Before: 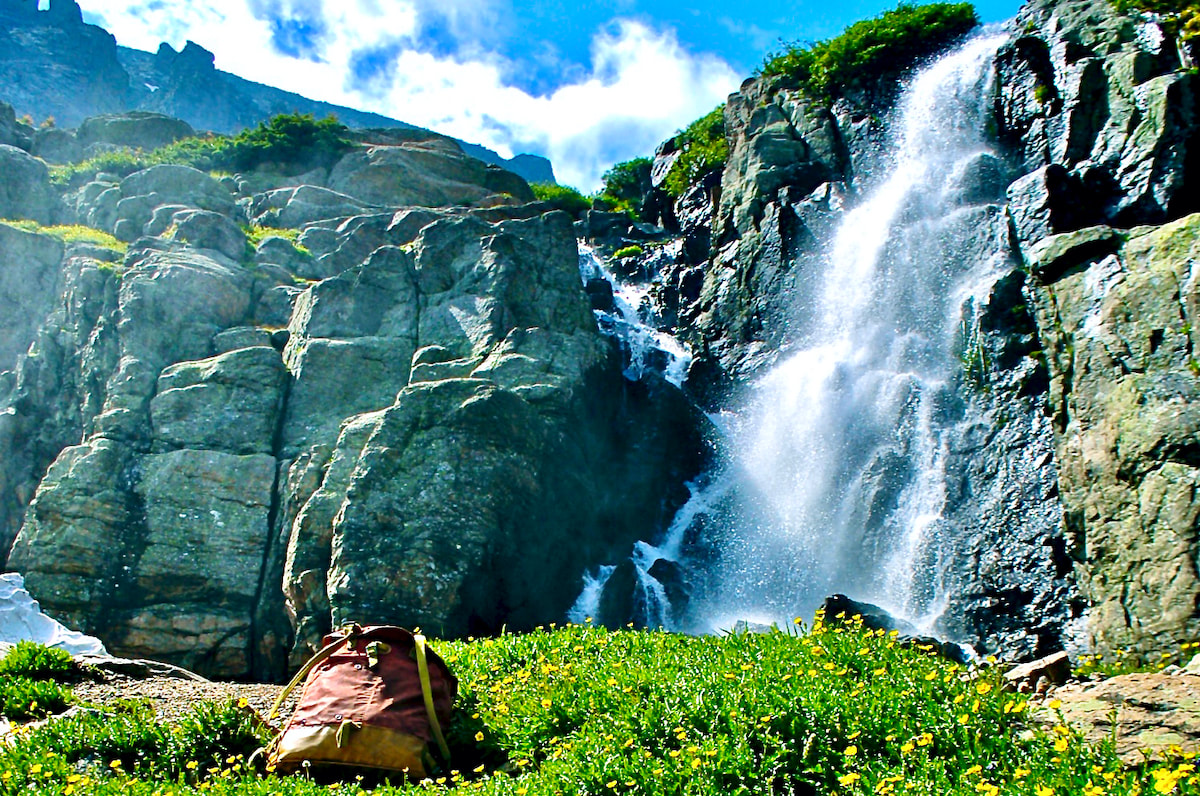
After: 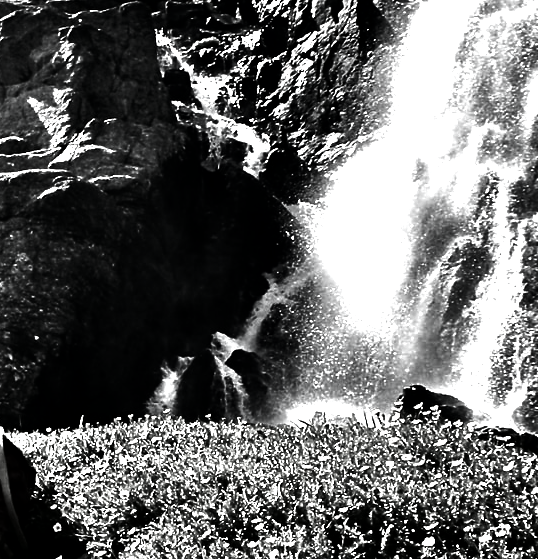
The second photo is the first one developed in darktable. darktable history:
exposure: black level correction 0.001, exposure 0.966 EV, compensate highlight preservation false
crop: left 35.239%, top 26.277%, right 19.858%, bottom 3.384%
contrast brightness saturation: contrast 0.017, brightness -0.983, saturation -0.986
